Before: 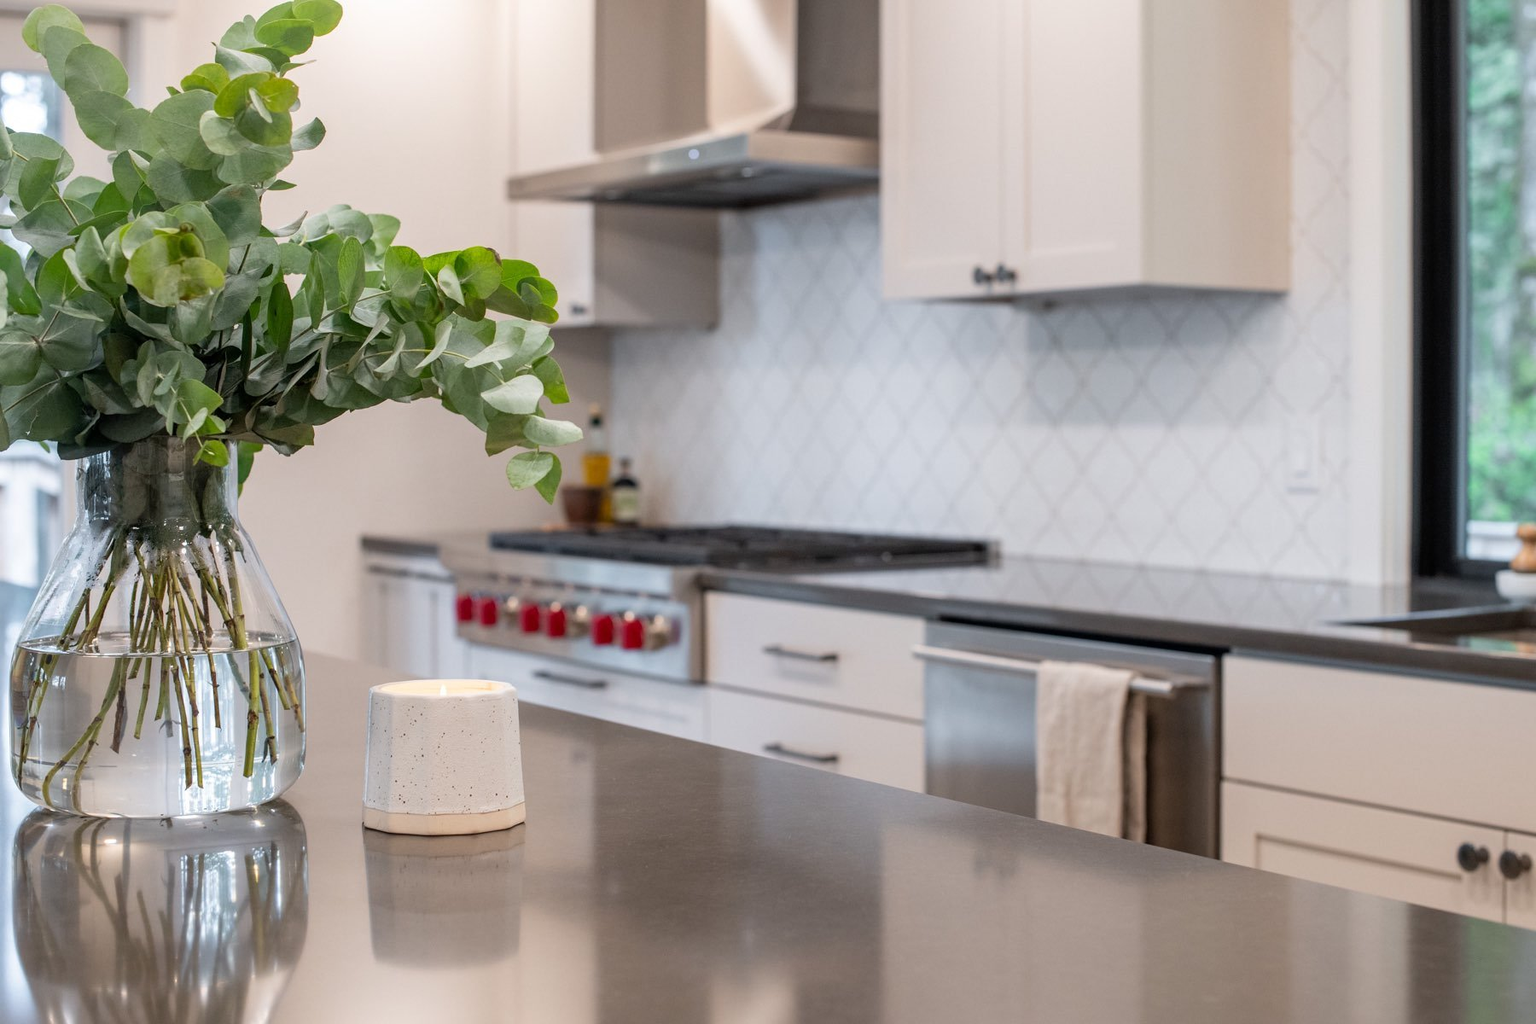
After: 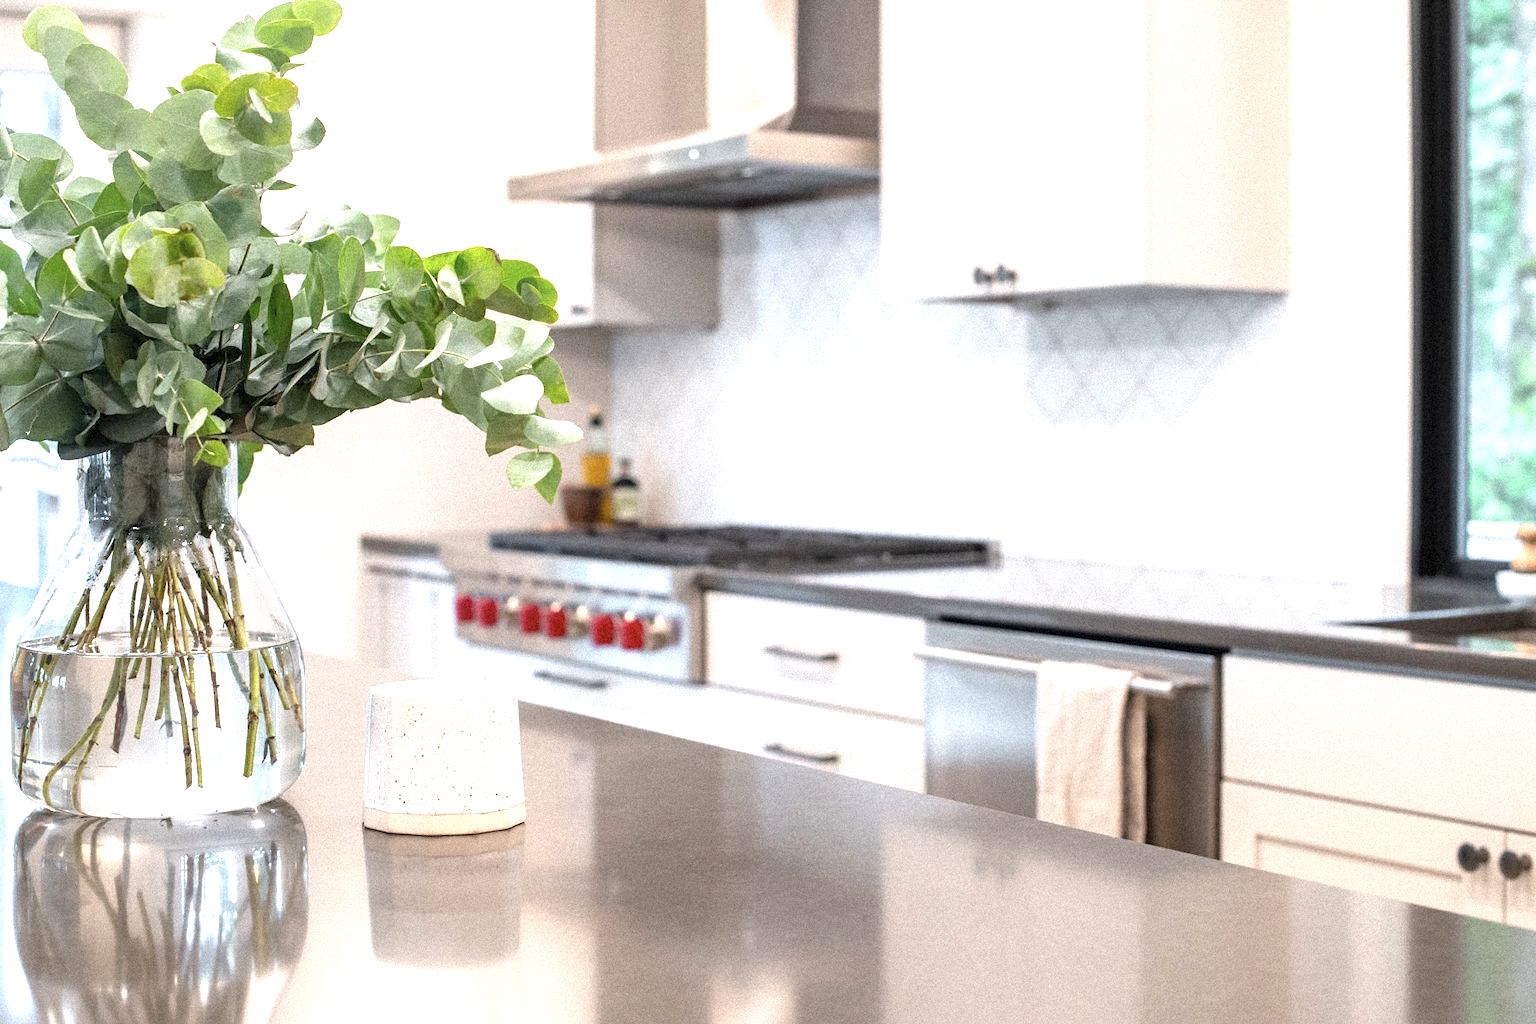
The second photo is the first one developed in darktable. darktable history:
exposure: black level correction 0, exposure 1.1 EV, compensate highlight preservation false
grain: strength 35%, mid-tones bias 0%
color contrast: green-magenta contrast 0.84, blue-yellow contrast 0.86
